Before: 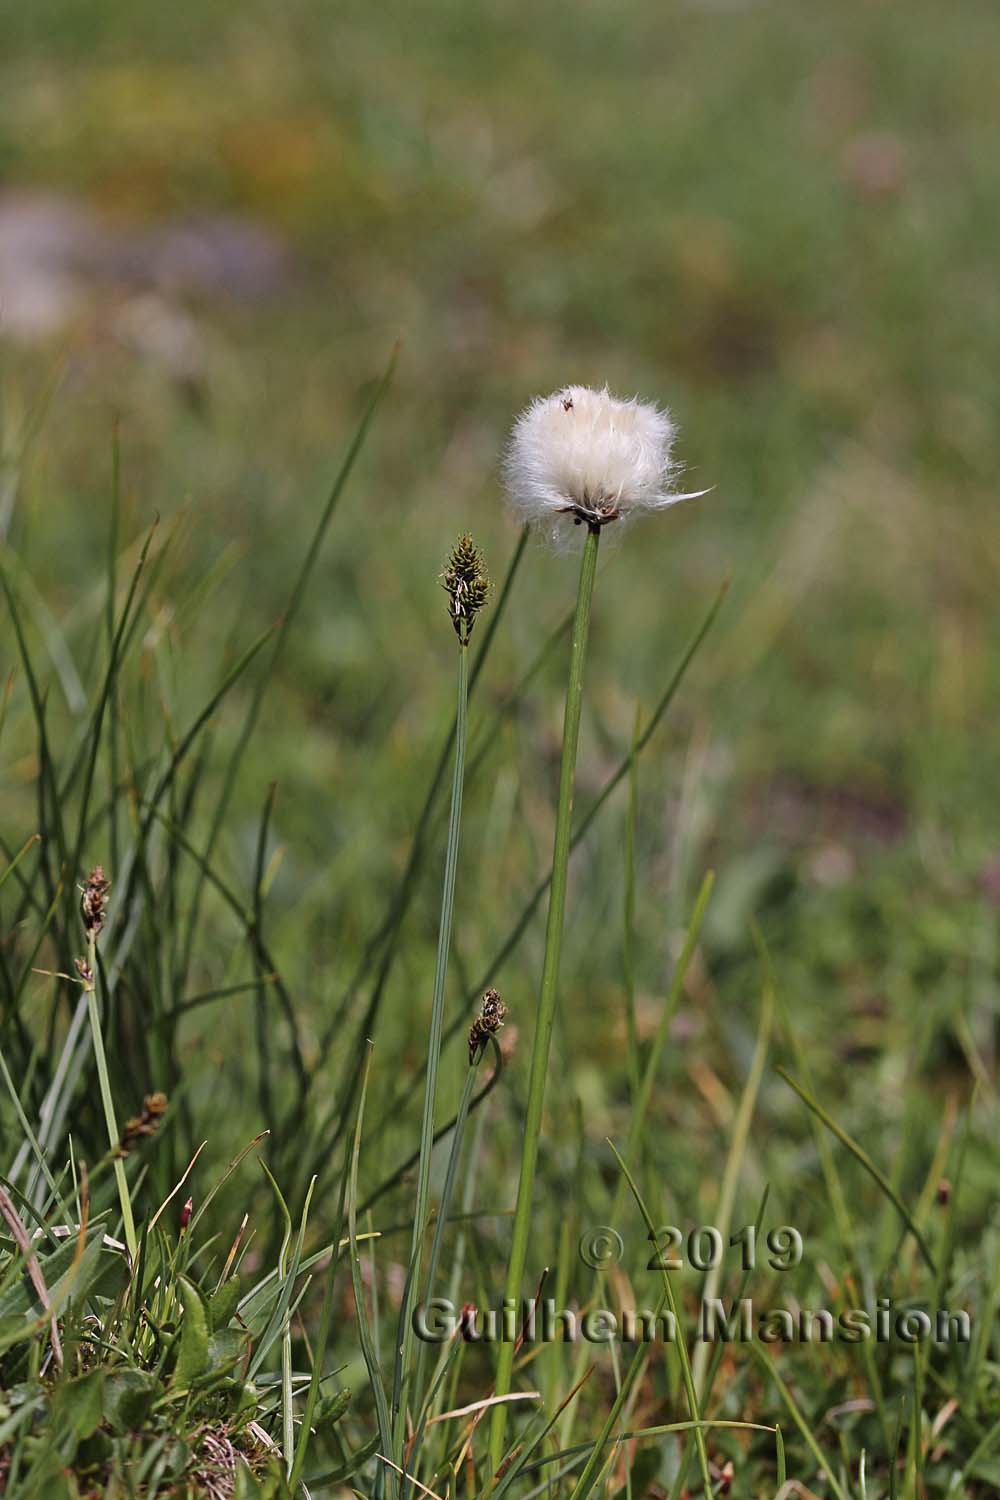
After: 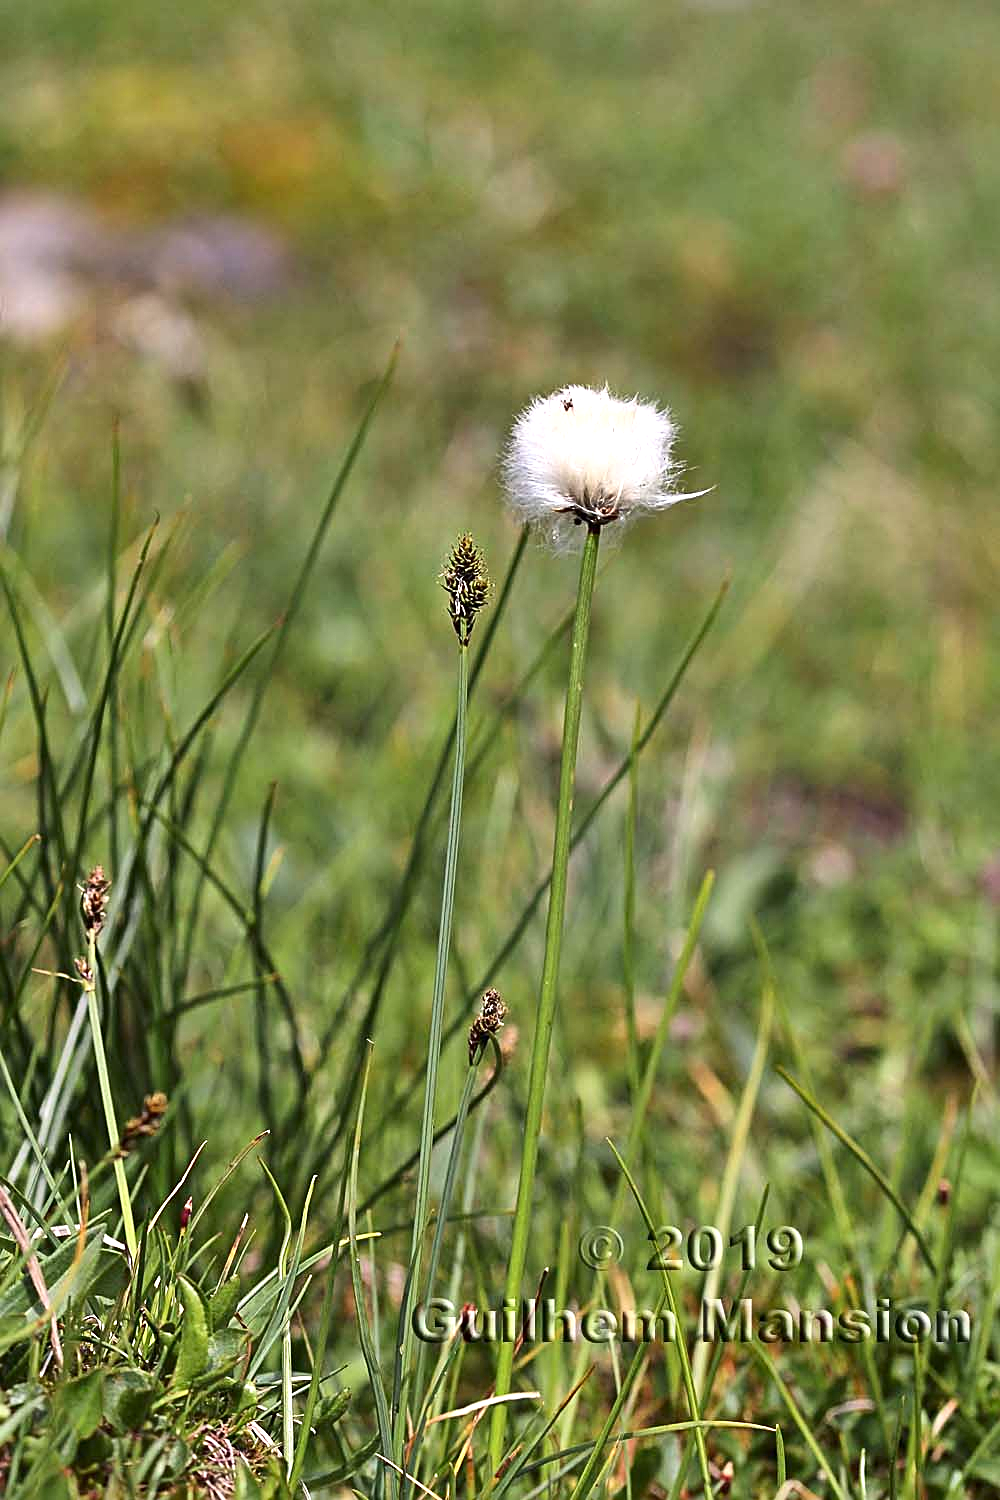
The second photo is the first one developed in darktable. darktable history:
exposure: black level correction 0.001, exposure 0.5 EV, compensate exposure bias true, compensate highlight preservation false
contrast brightness saturation: contrast 0.15, brightness -0.01, saturation 0.1
shadows and highlights: shadows 19.13, highlights -83.41, soften with gaussian
sharpen: on, module defaults
